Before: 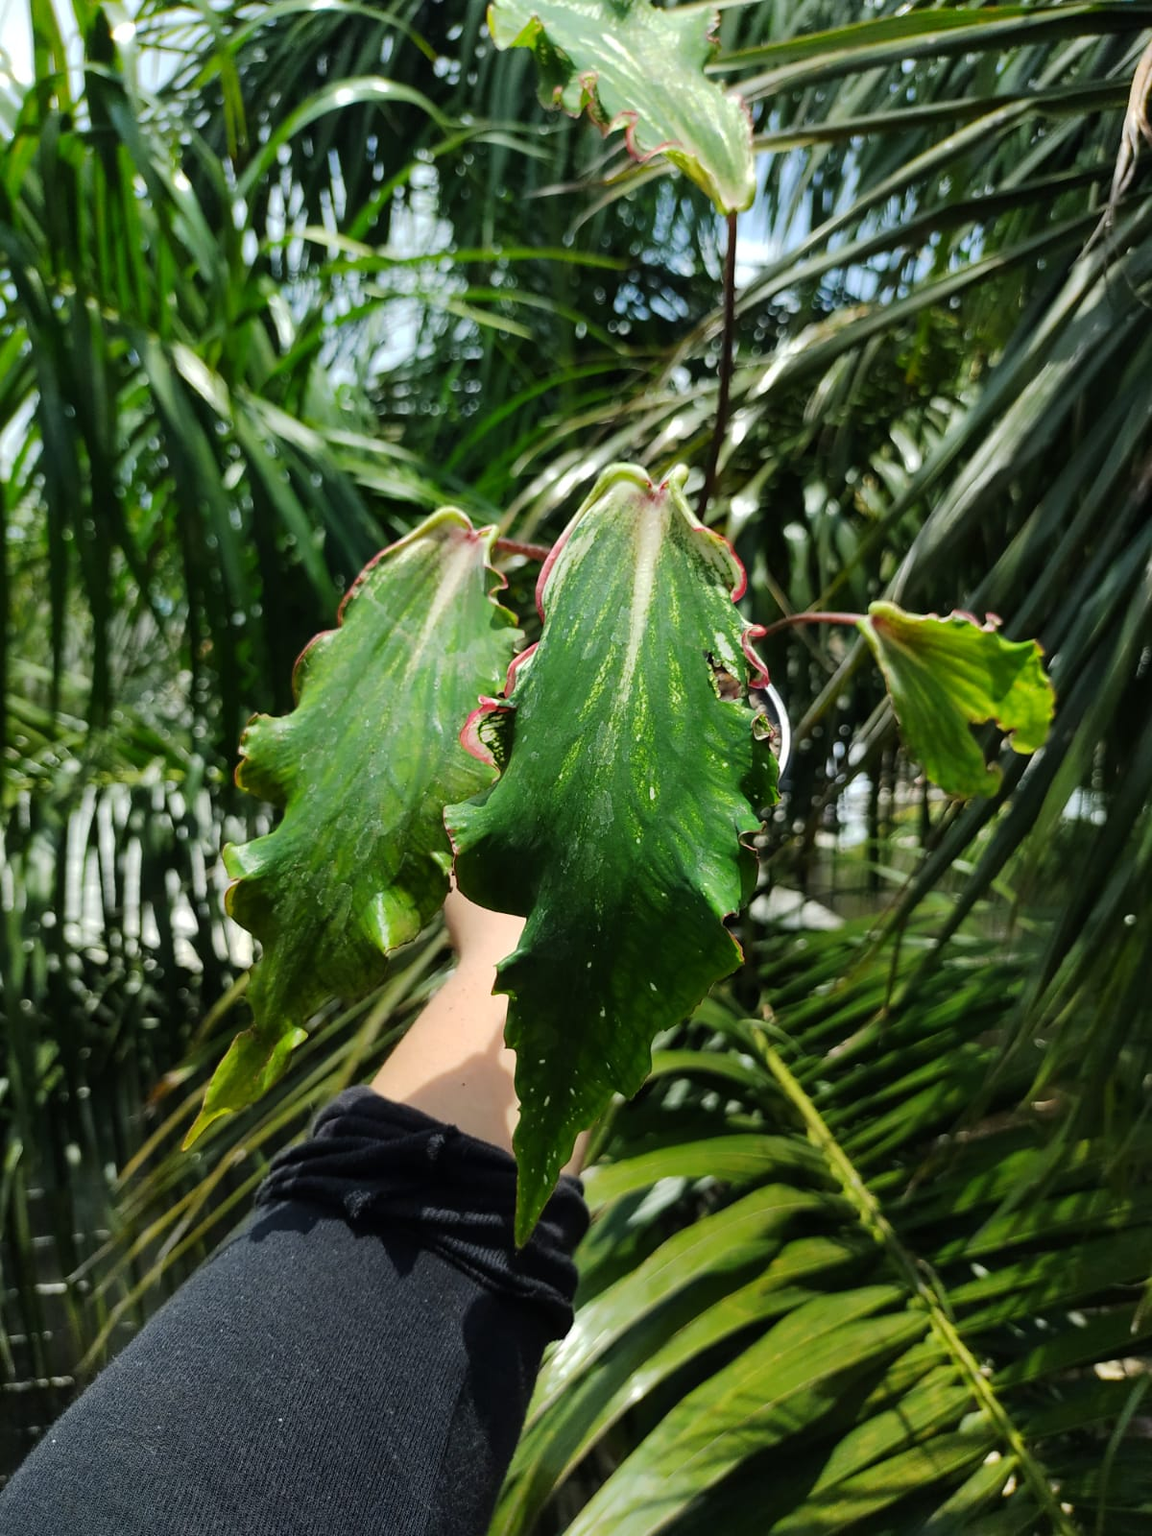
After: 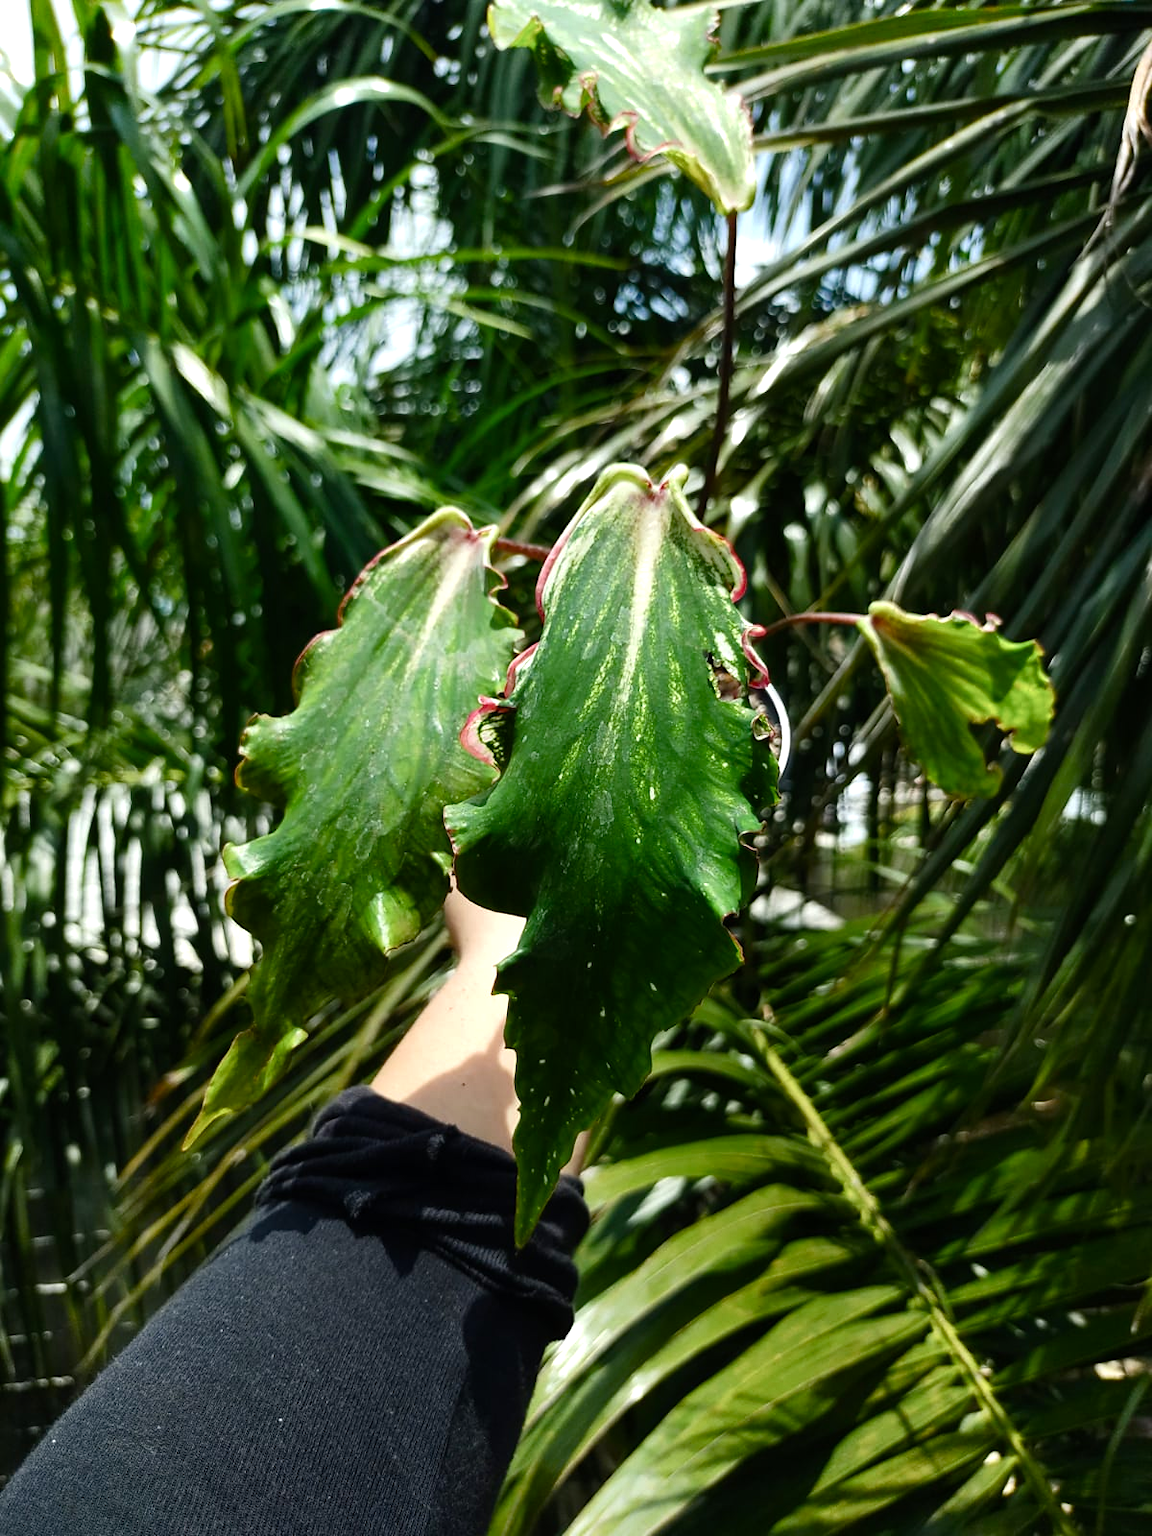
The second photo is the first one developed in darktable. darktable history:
color balance rgb: perceptual saturation grading › global saturation 20%, perceptual saturation grading › highlights -48.918%, perceptual saturation grading › shadows 25.627%, perceptual brilliance grading › global brilliance 14.34%, perceptual brilliance grading › shadows -35.371%, global vibrance 9.771%
